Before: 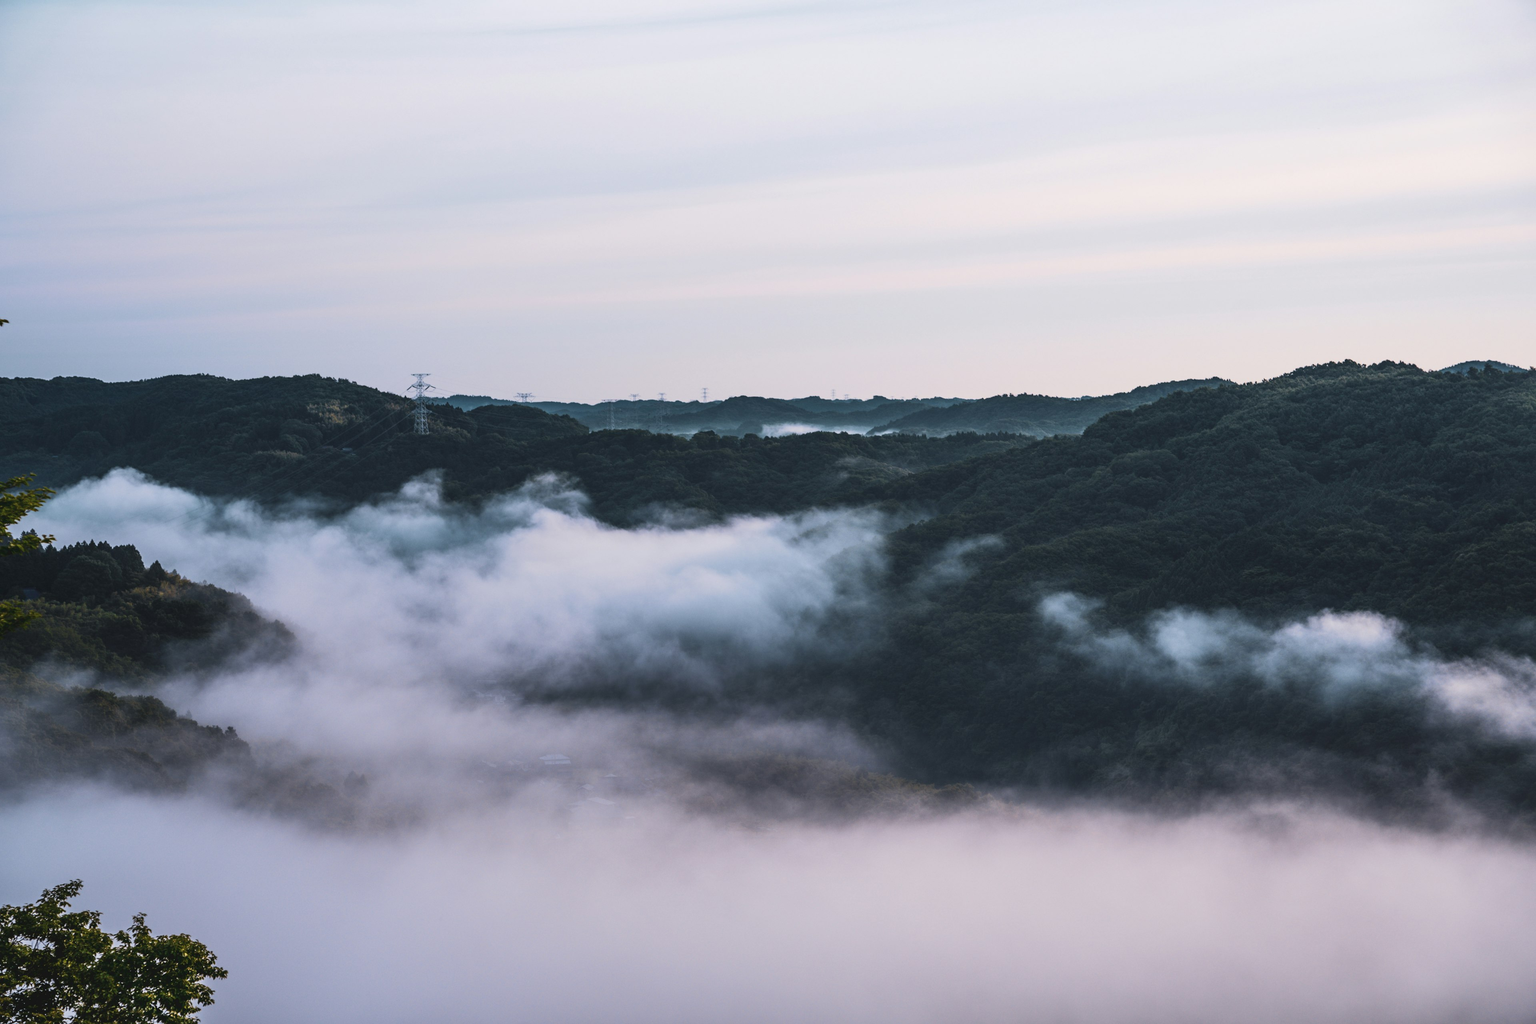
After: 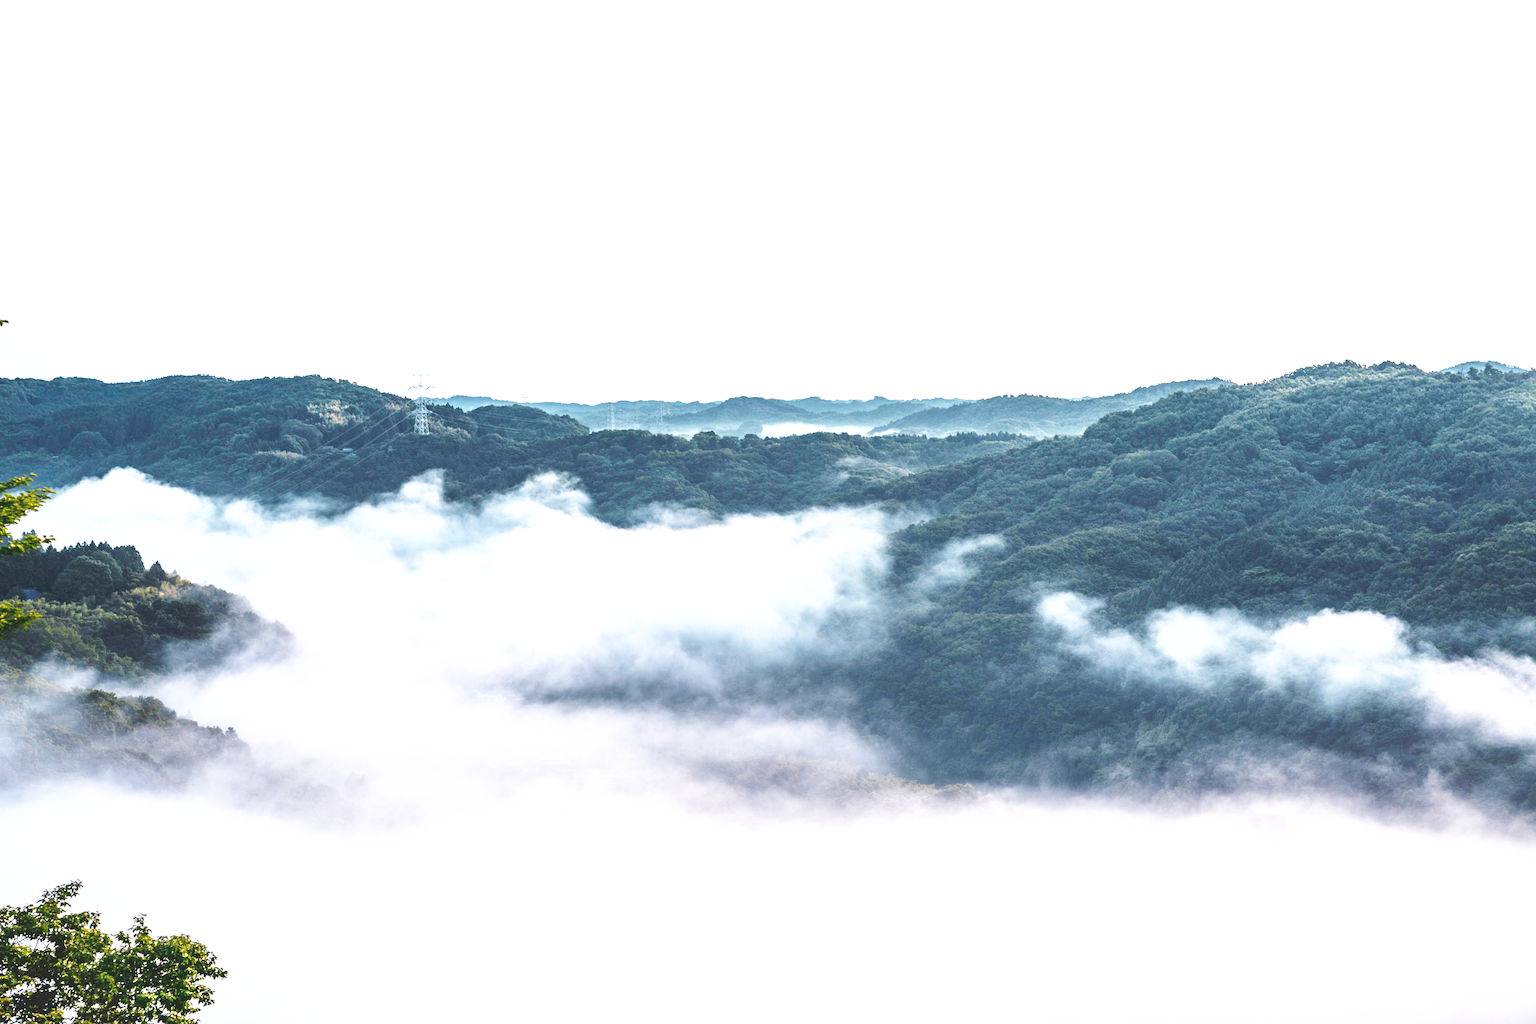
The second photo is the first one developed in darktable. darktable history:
exposure: black level correction 0, exposure 1.391 EV, compensate highlight preservation false
base curve: curves: ch0 [(0, 0.003) (0.001, 0.002) (0.006, 0.004) (0.02, 0.022) (0.048, 0.086) (0.094, 0.234) (0.162, 0.431) (0.258, 0.629) (0.385, 0.8) (0.548, 0.918) (0.751, 0.988) (1, 1)], preserve colors none
